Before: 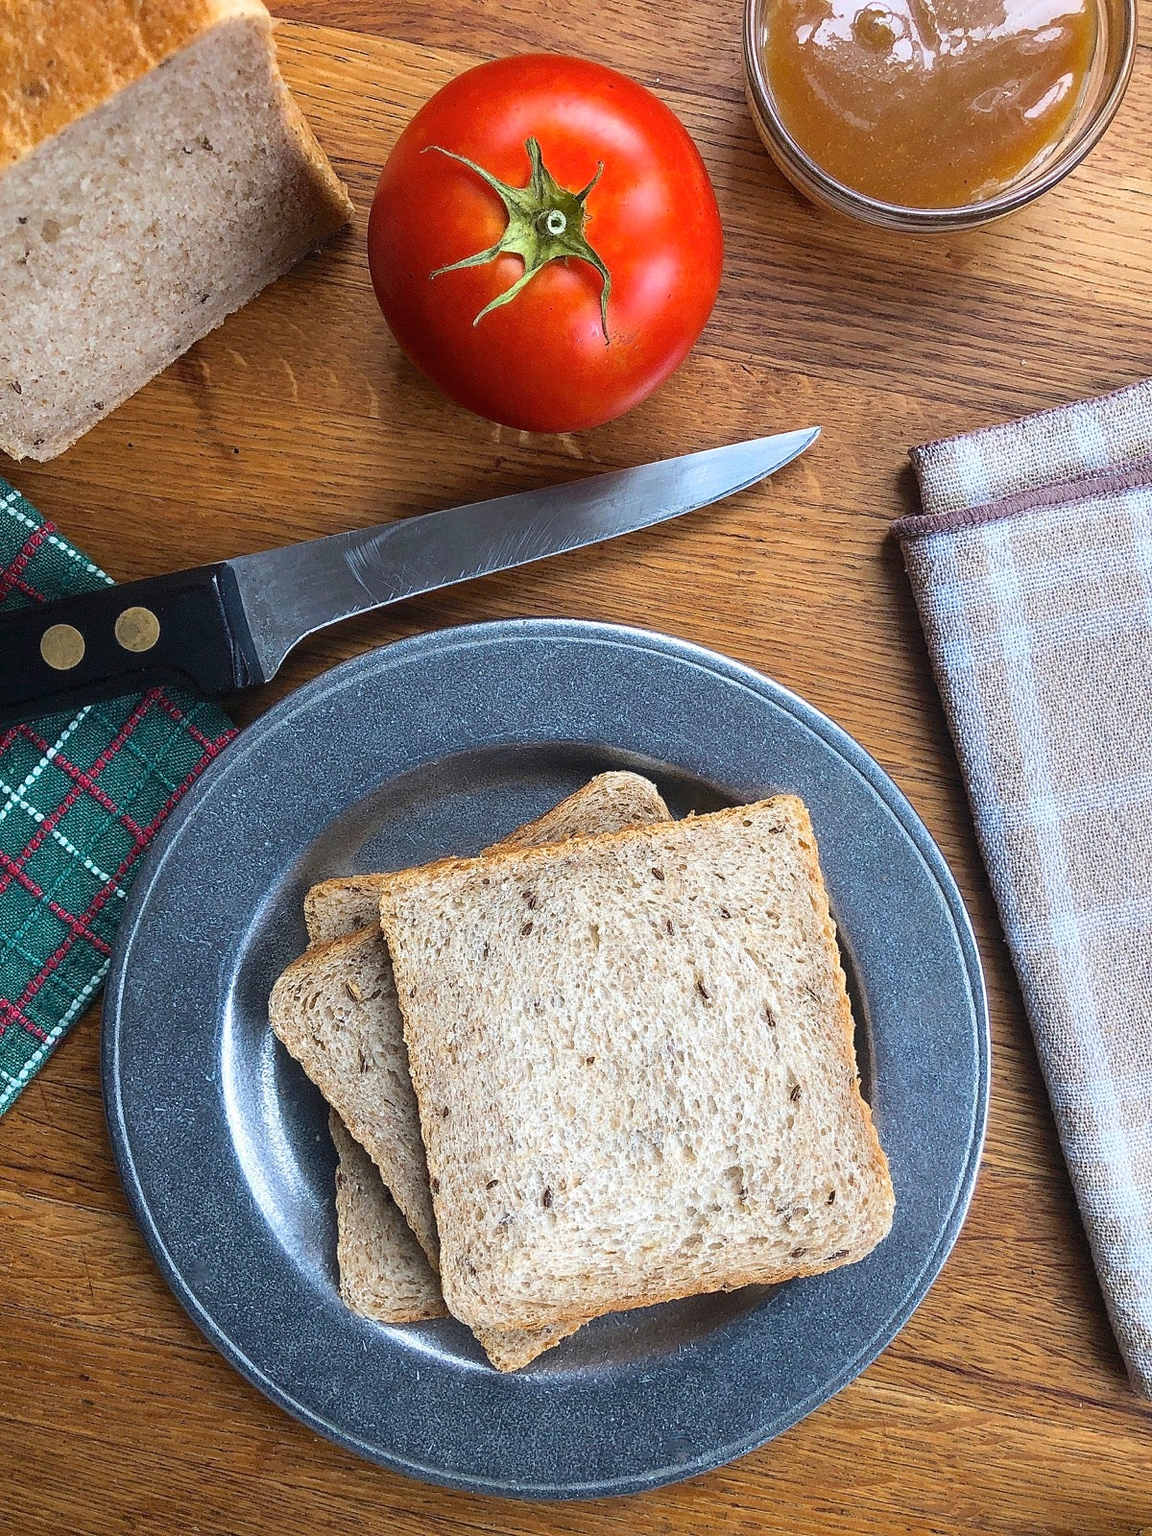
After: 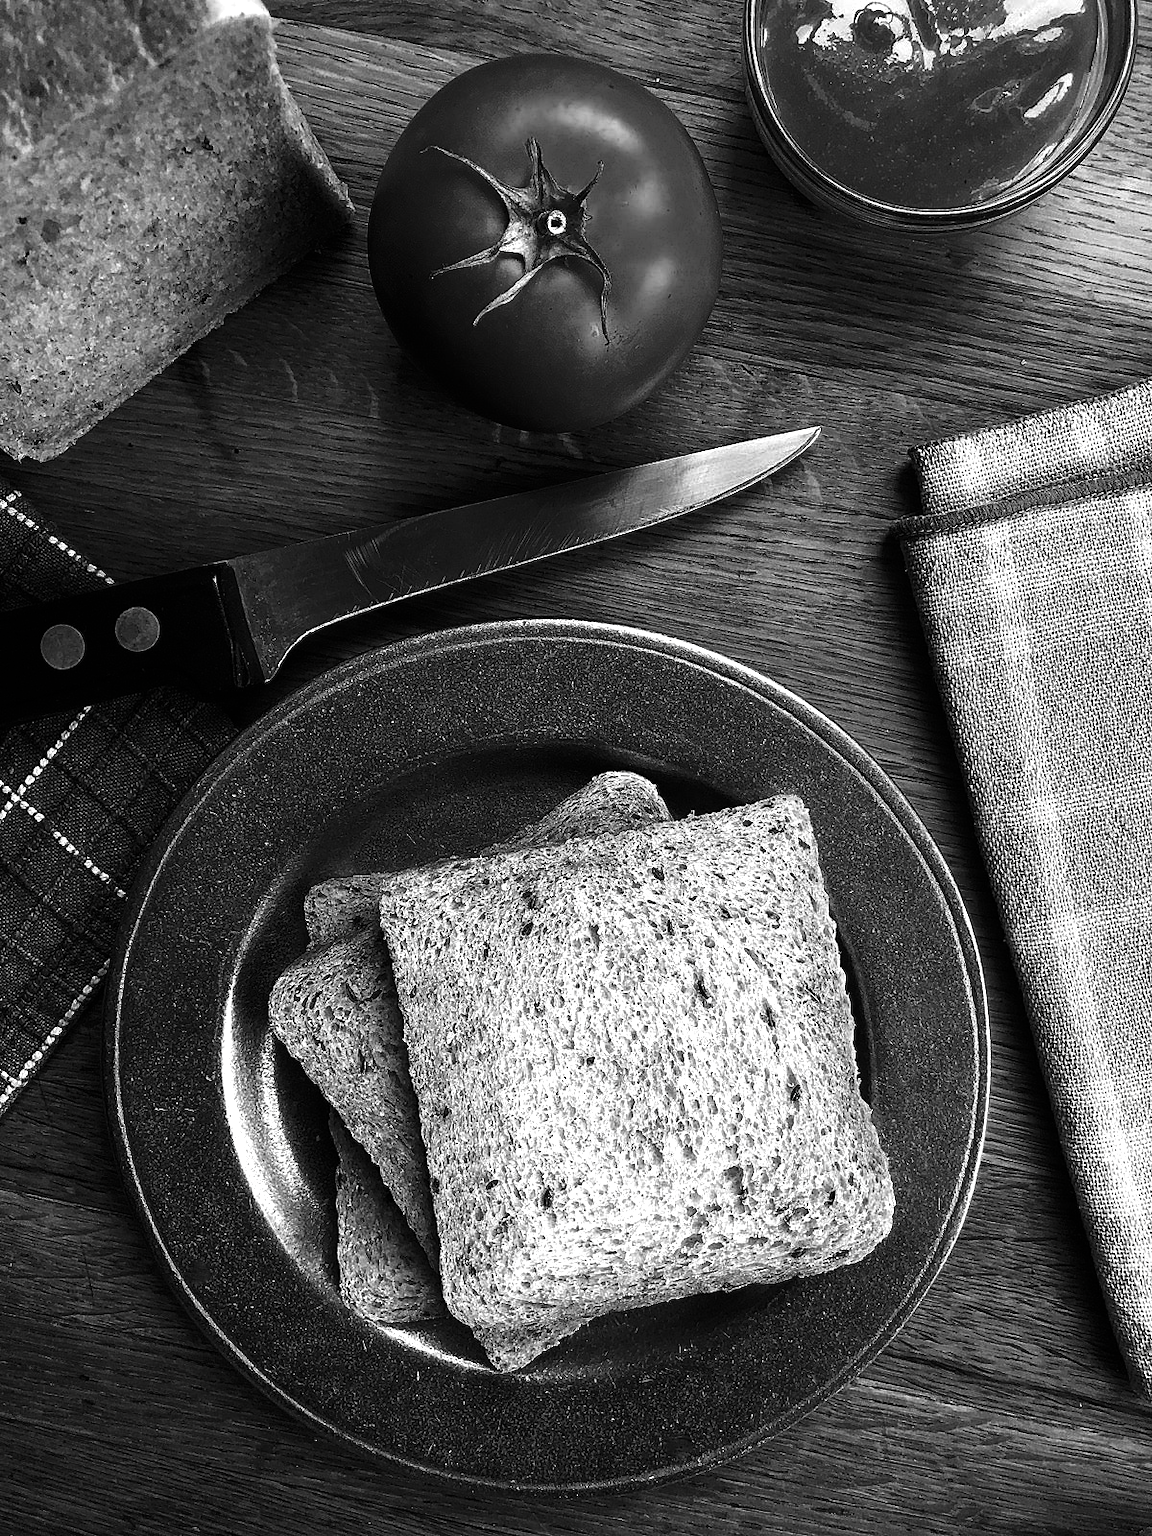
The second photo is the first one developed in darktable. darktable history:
contrast brightness saturation: contrast -0.039, brightness -0.58, saturation -0.997
color balance rgb: highlights gain › chroma 0.163%, highlights gain › hue 330.03°, perceptual saturation grading › global saturation 20%, perceptual saturation grading › highlights -24.919%, perceptual saturation grading › shadows 49.616%, perceptual brilliance grading › highlights 10.233%, perceptual brilliance grading › shadows -5.067%
